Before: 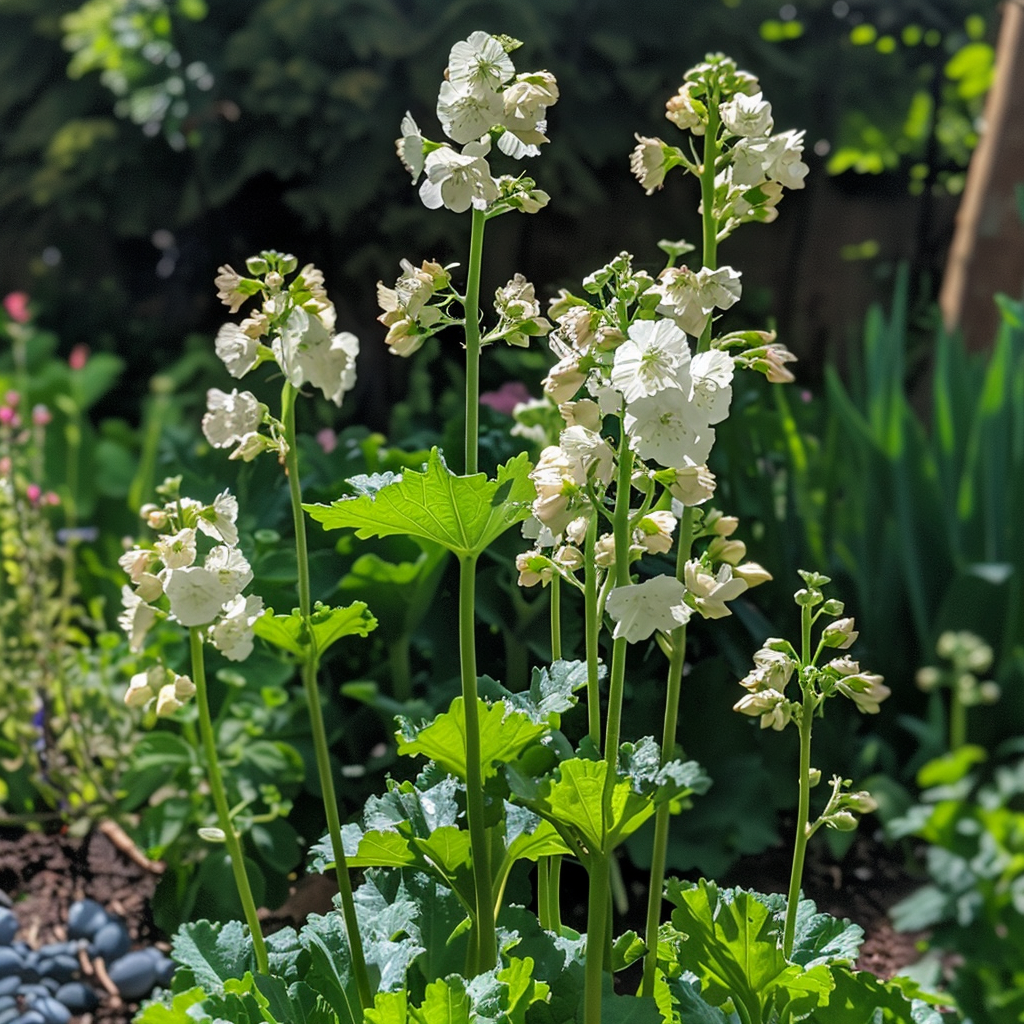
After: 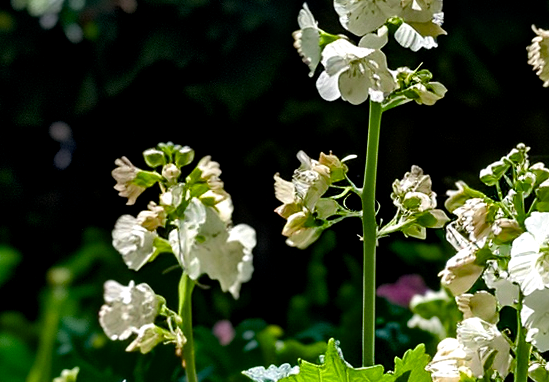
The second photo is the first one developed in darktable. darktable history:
crop: left 10.128%, top 10.577%, right 36.245%, bottom 52.063%
color balance rgb: global offset › luminance -1.01%, perceptual saturation grading › global saturation 20%, perceptual saturation grading › highlights -25.746%, perceptual saturation grading › shadows 26.121%, global vibrance 9.491%, contrast 15.434%, saturation formula JzAzBz (2021)
